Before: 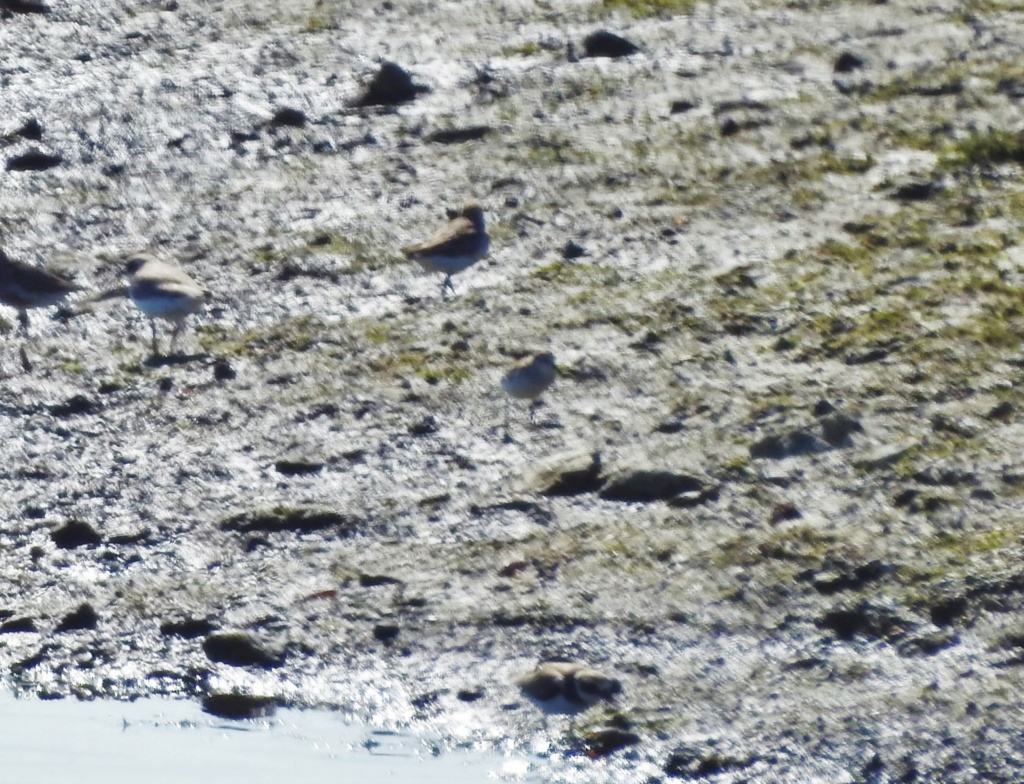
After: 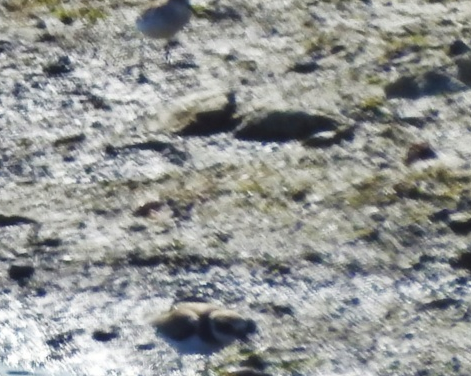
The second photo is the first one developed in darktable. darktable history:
crop: left 35.717%, top 45.959%, right 18.227%, bottom 6.007%
